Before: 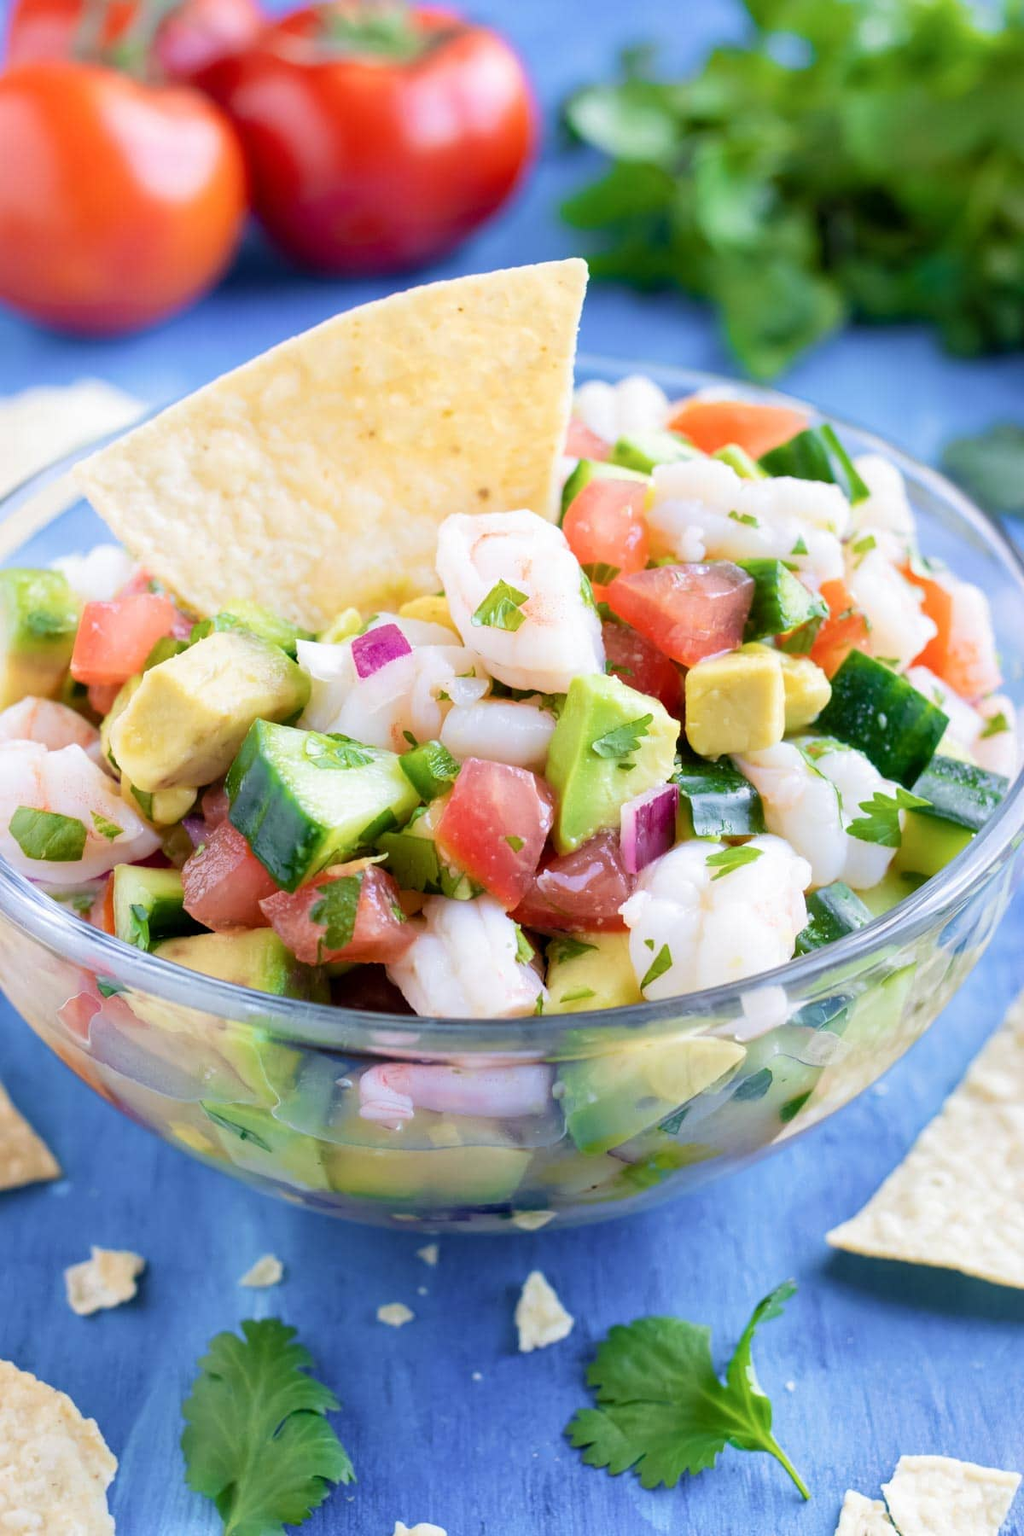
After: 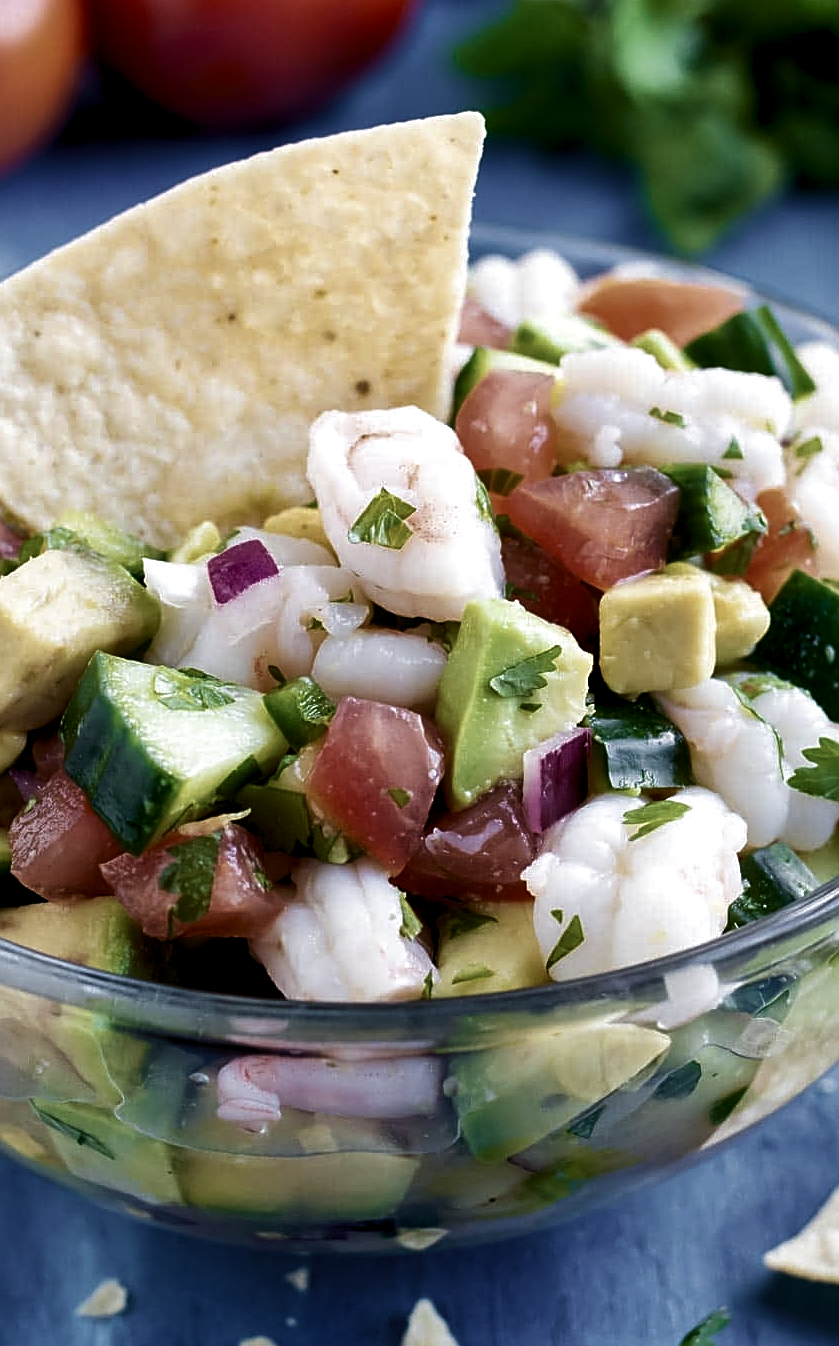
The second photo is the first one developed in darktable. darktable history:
velvia: on, module defaults
color correction: saturation 0.57
levels: levels [0.016, 0.484, 0.953]
sharpen: on, module defaults
contrast brightness saturation: brightness -0.52
crop and rotate: left 17.046%, top 10.659%, right 12.989%, bottom 14.553%
shadows and highlights: soften with gaussian
